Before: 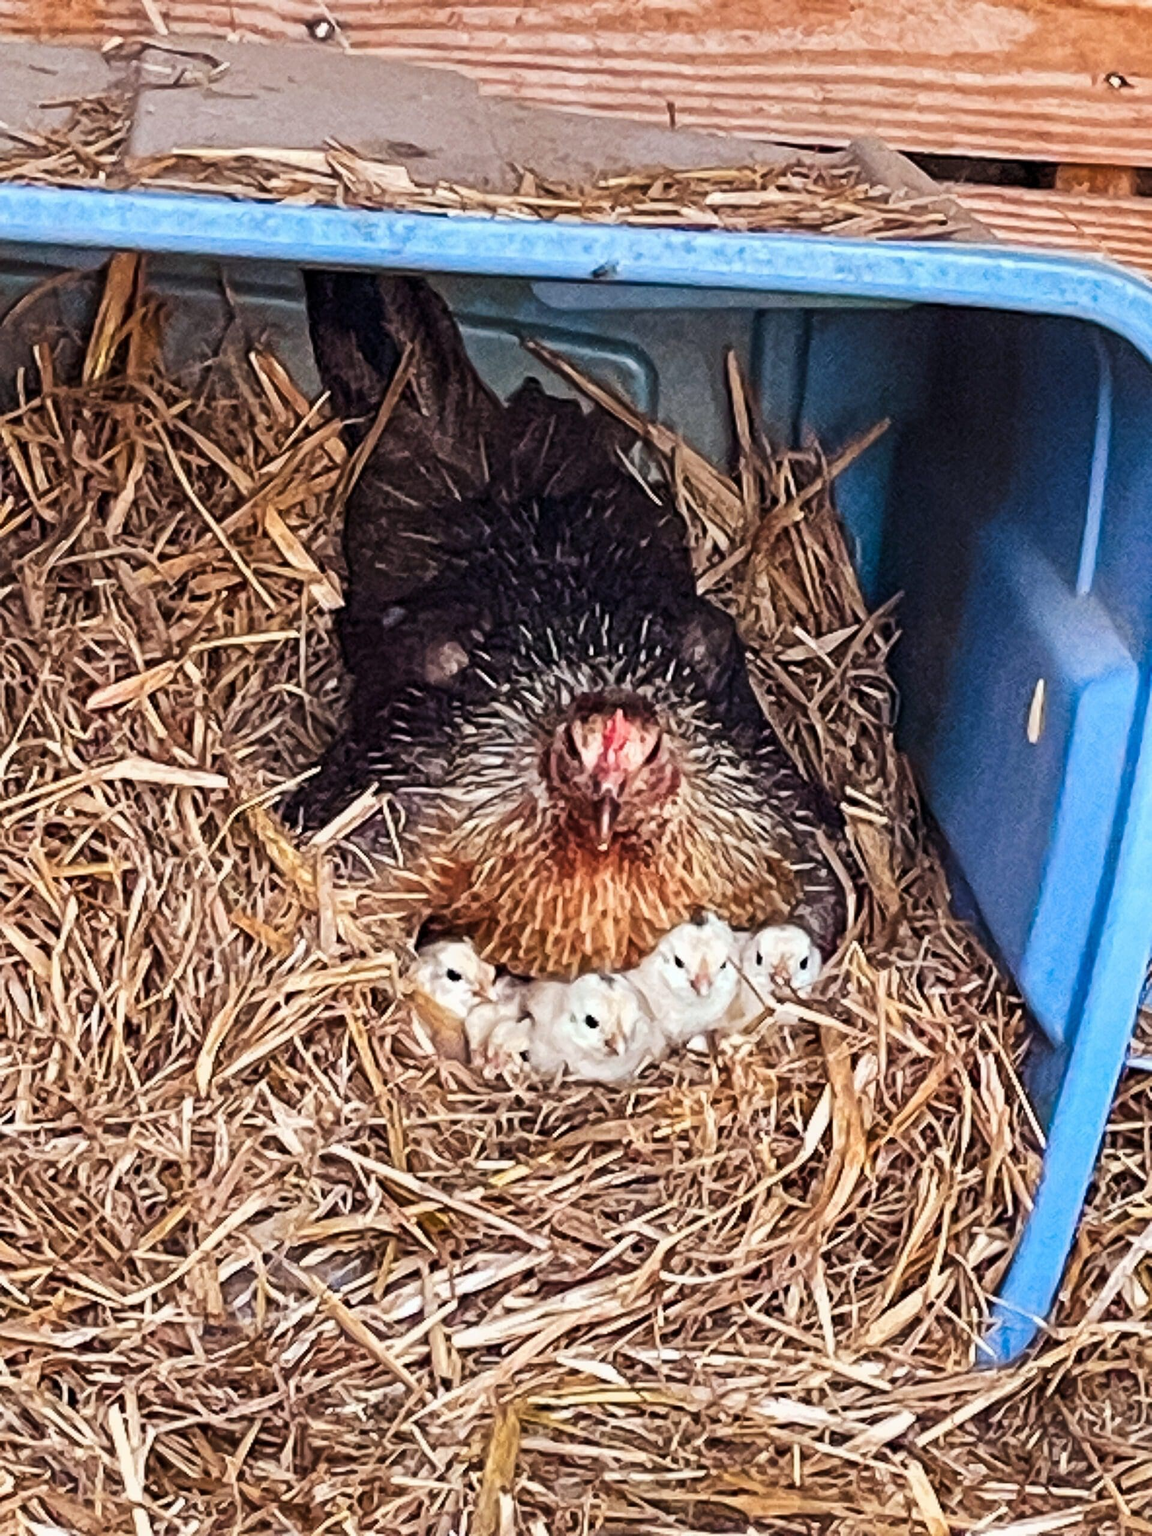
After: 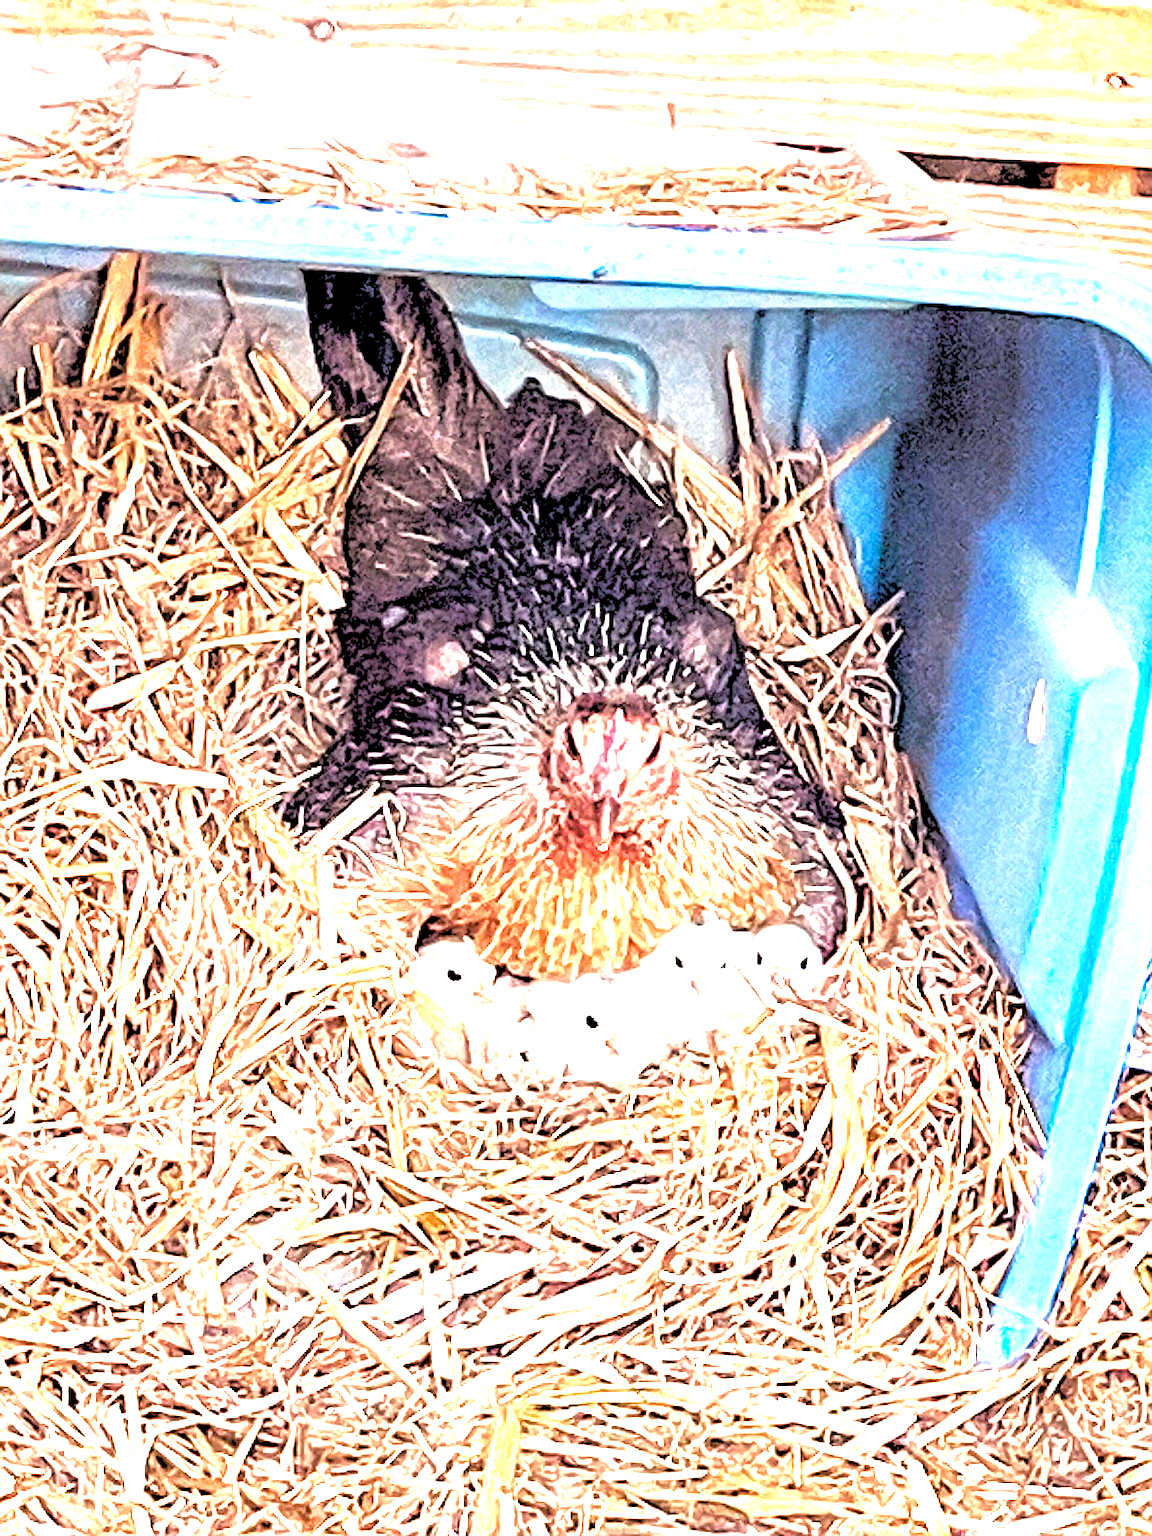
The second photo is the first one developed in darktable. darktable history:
rgb levels: levels [[0.027, 0.429, 0.996], [0, 0.5, 1], [0, 0.5, 1]]
sharpen: on, module defaults
exposure: black level correction 0.001, exposure 2.607 EV, compensate exposure bias true, compensate highlight preservation false
